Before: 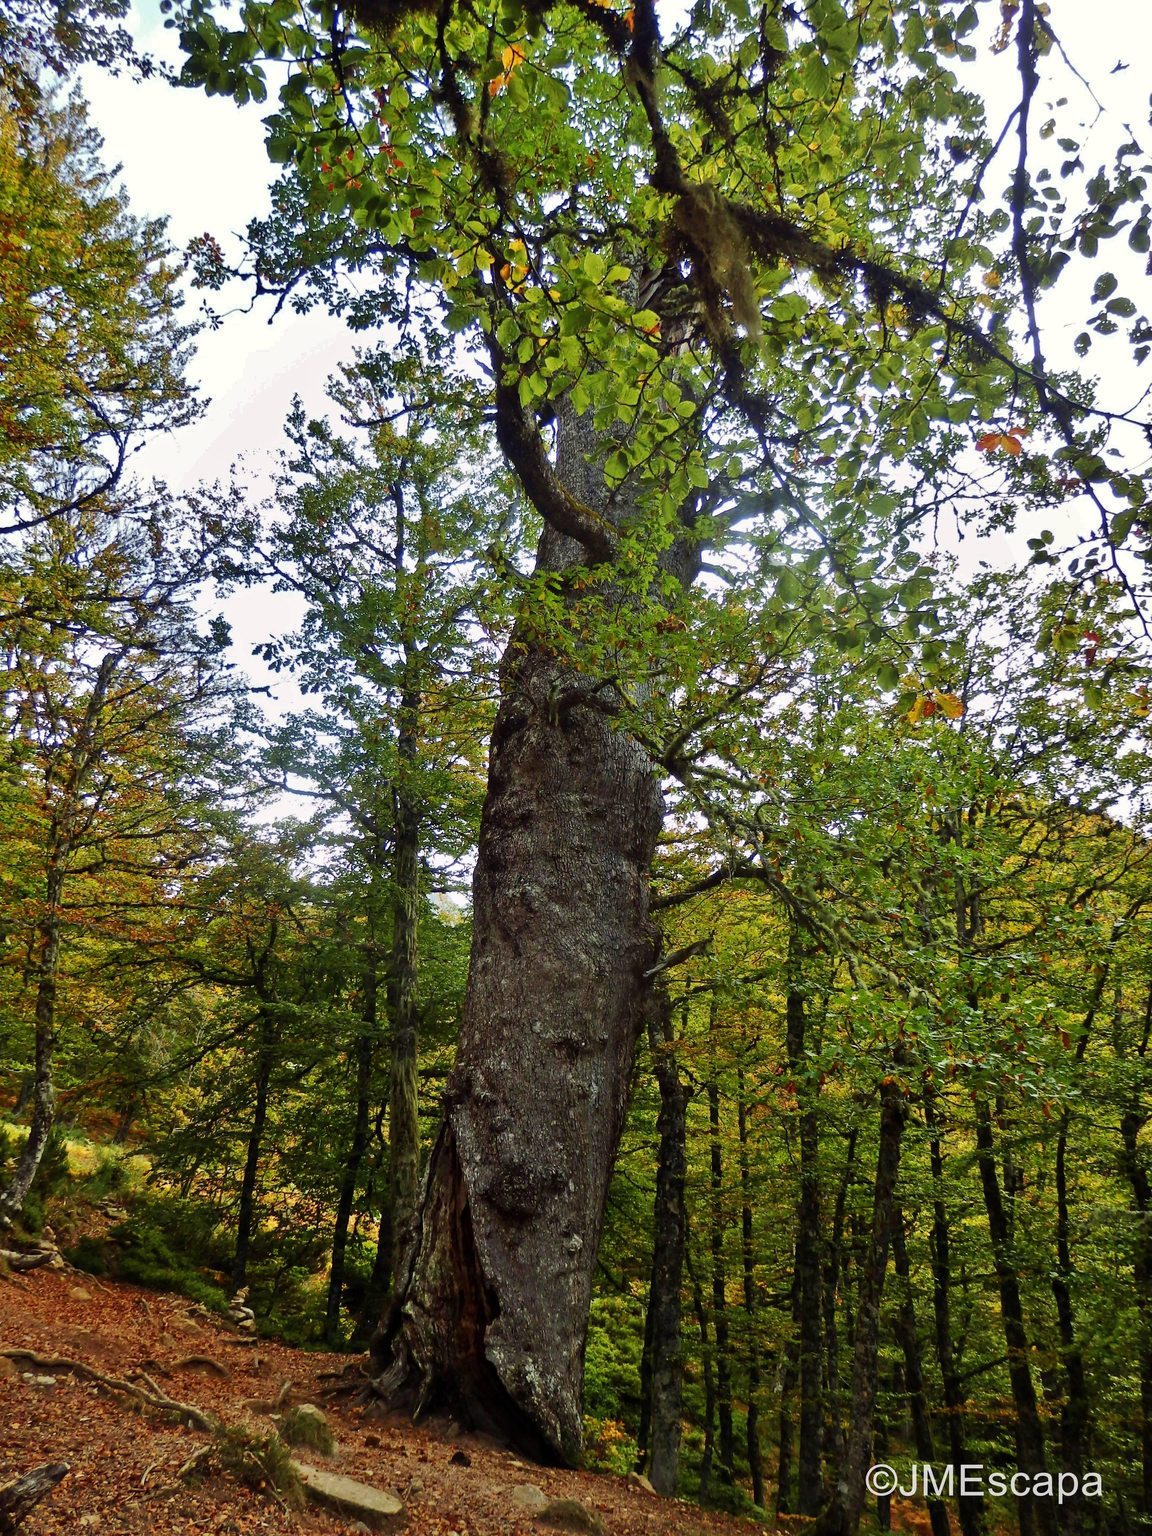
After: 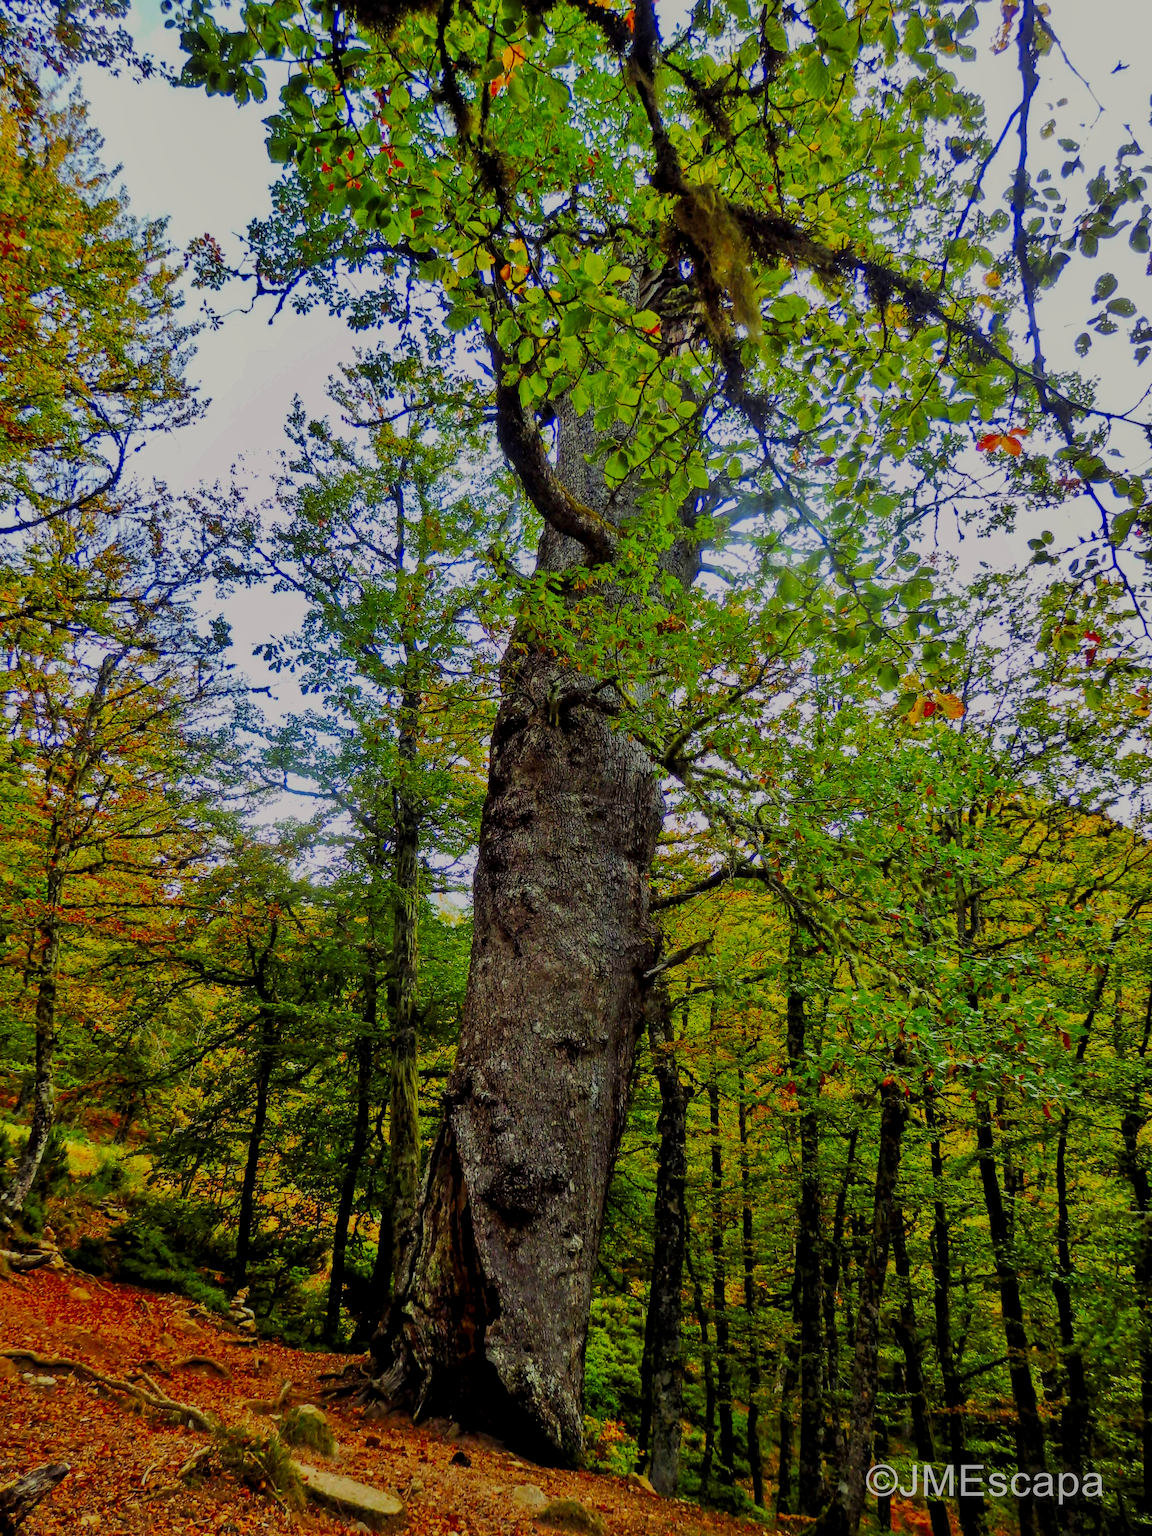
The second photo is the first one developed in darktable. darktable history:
local contrast: on, module defaults
filmic rgb: white relative exposure 8 EV, threshold 3 EV, hardness 2.44, latitude 10.07%, contrast 0.72, highlights saturation mix 10%, shadows ↔ highlights balance 1.38%, color science v4 (2020), enable highlight reconstruction true
contrast brightness saturation: contrast 0.09, saturation 0.28
